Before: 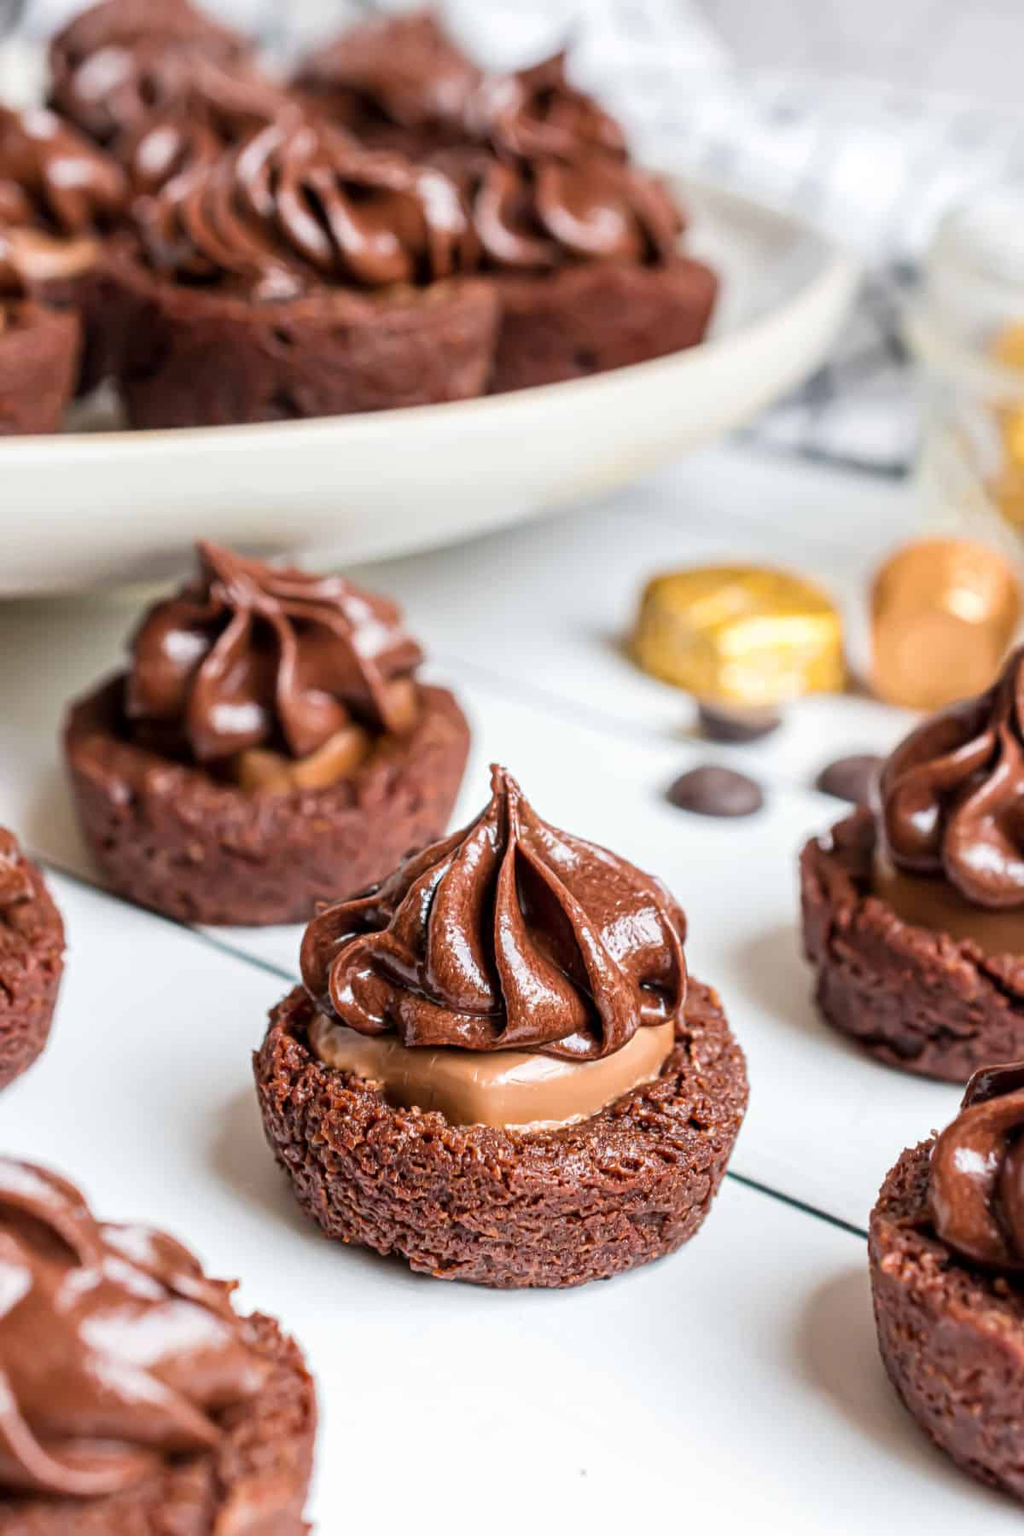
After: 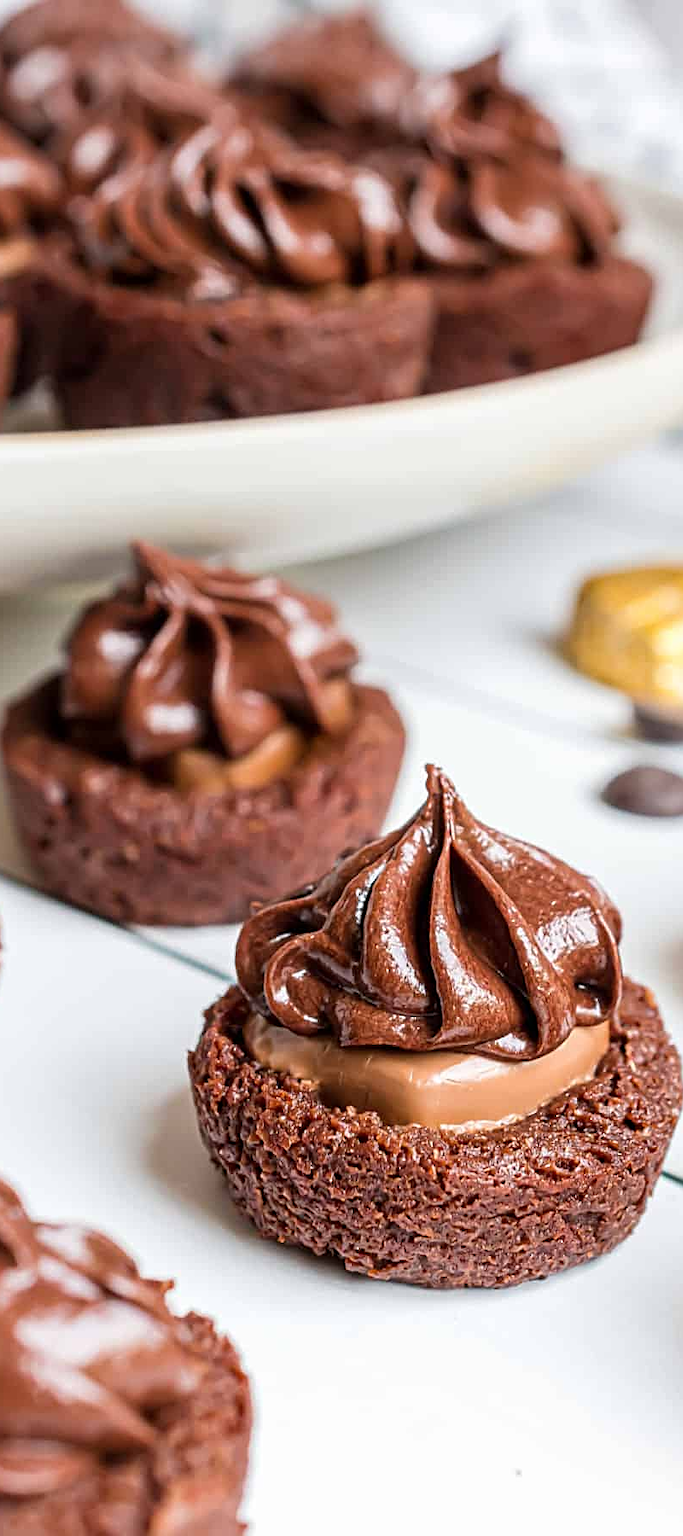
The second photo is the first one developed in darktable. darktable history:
sharpen: on, module defaults
crop and rotate: left 6.367%, right 26.806%
